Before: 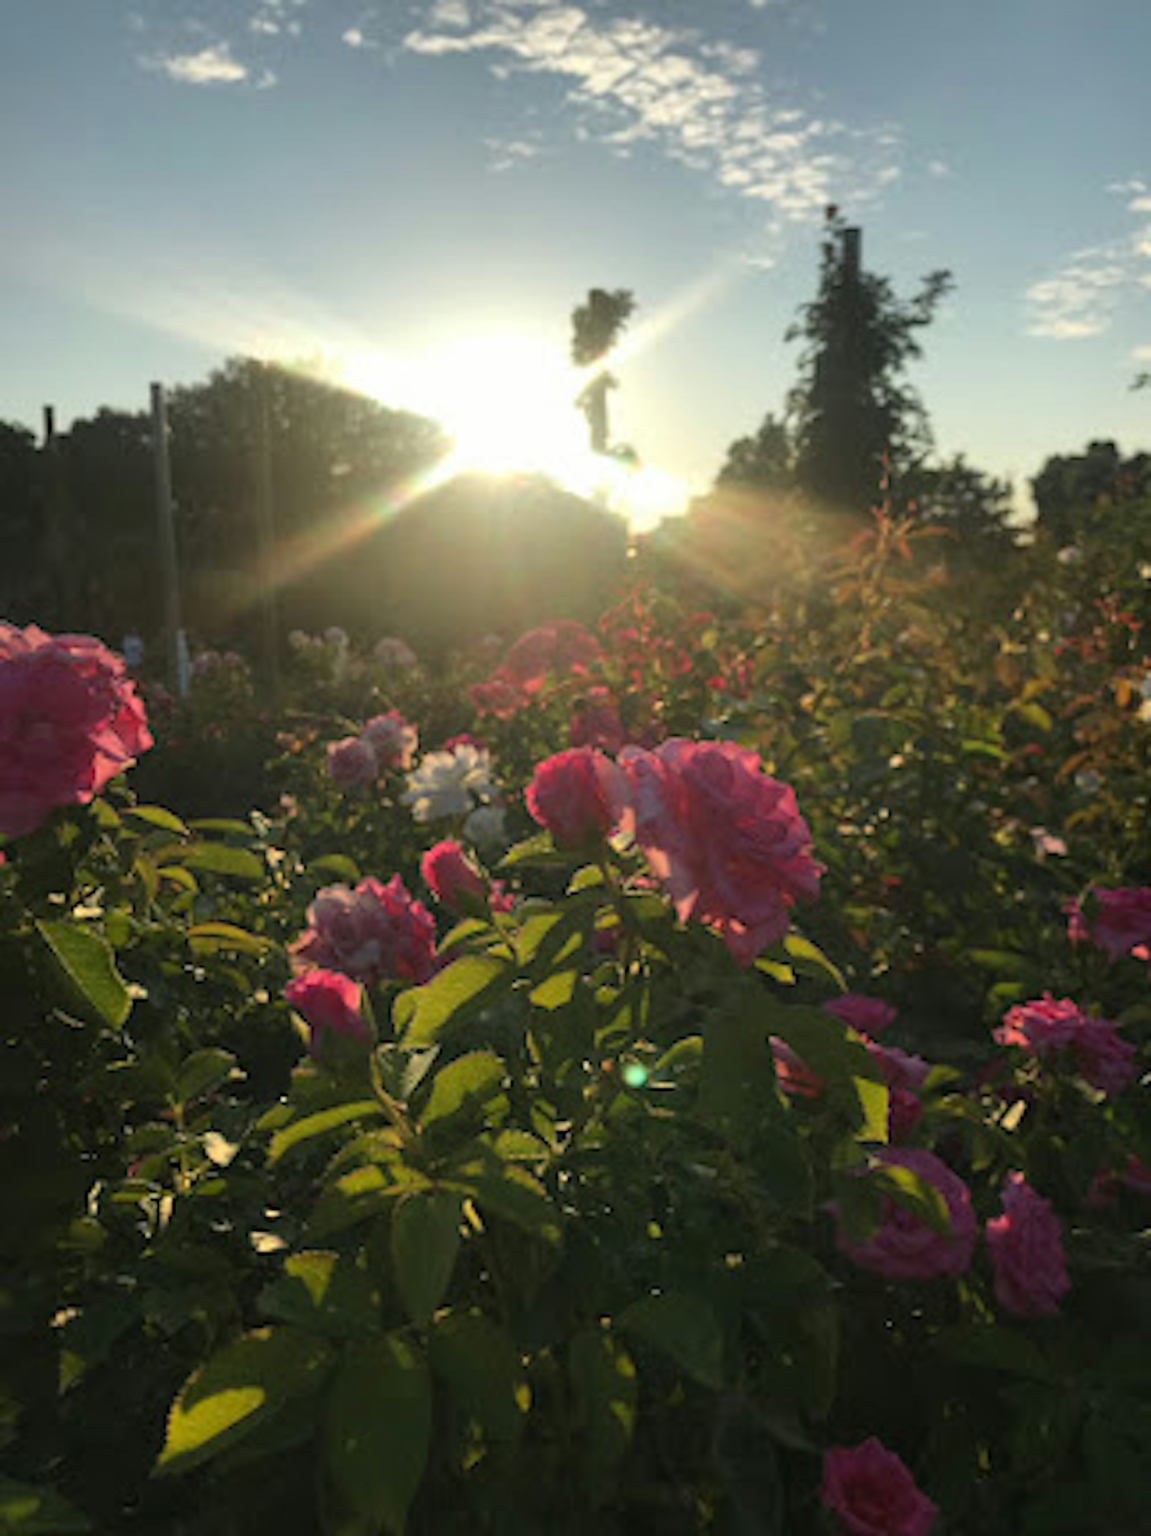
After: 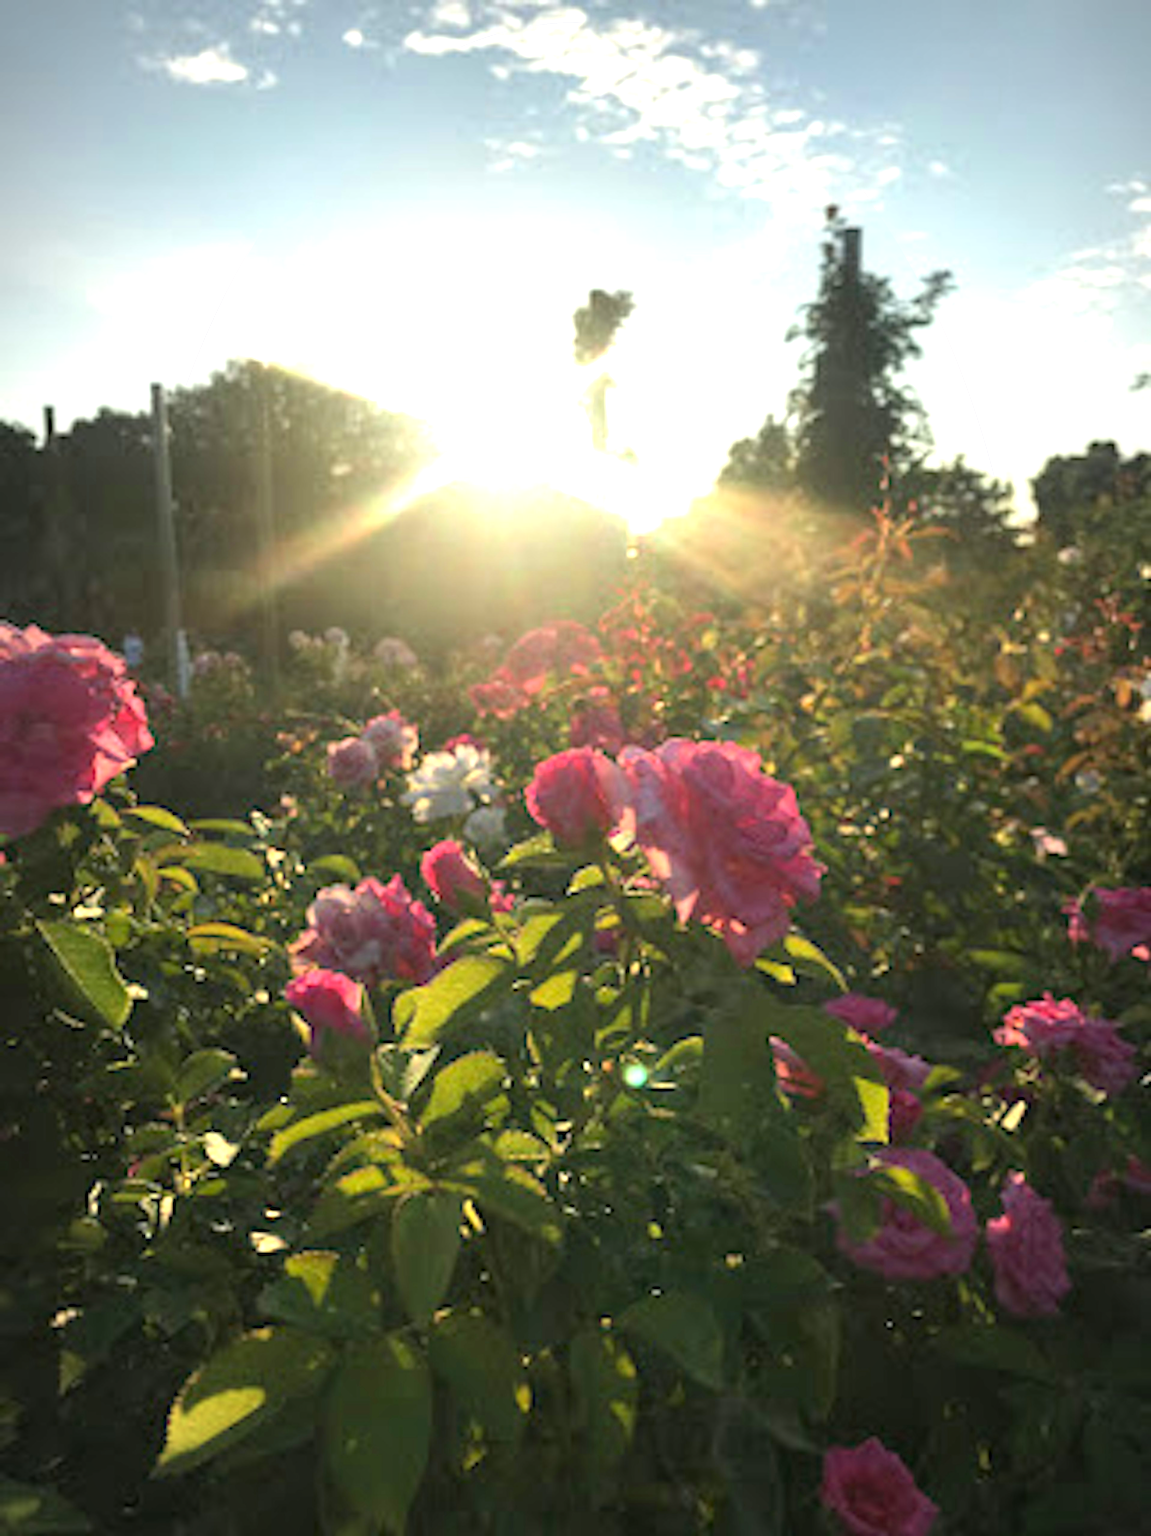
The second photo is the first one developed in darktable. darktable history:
exposure: black level correction 0.001, exposure 1.129 EV, compensate exposure bias true, compensate highlight preservation false
color balance: on, module defaults
vignetting: fall-off start 97%, fall-off radius 100%, width/height ratio 0.609, unbound false
